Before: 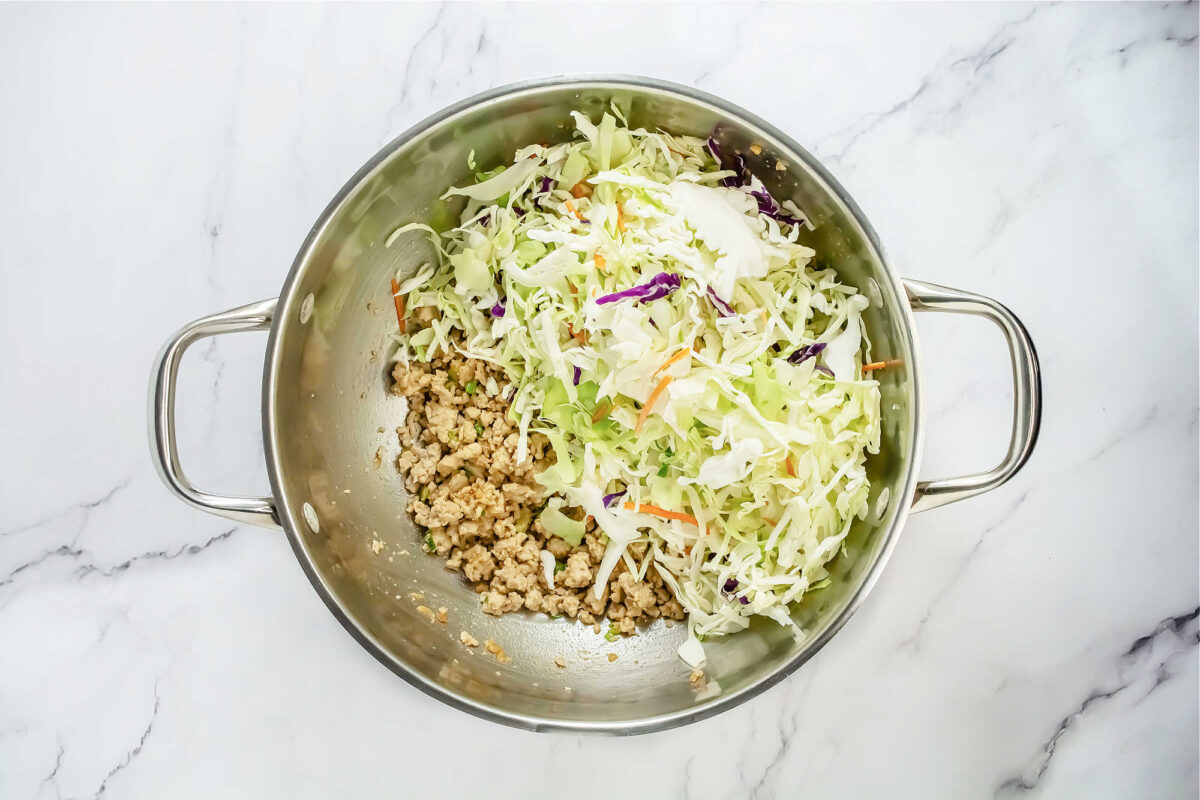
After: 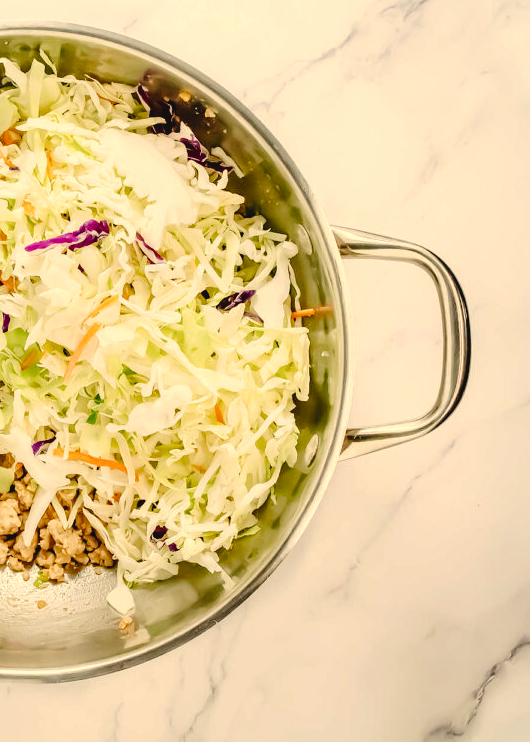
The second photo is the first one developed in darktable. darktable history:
tone curve: curves: ch0 [(0, 0) (0.003, 0.048) (0.011, 0.048) (0.025, 0.048) (0.044, 0.049) (0.069, 0.048) (0.1, 0.052) (0.136, 0.071) (0.177, 0.109) (0.224, 0.157) (0.277, 0.233) (0.335, 0.32) (0.399, 0.404) (0.468, 0.496) (0.543, 0.582) (0.623, 0.653) (0.709, 0.738) (0.801, 0.811) (0.898, 0.895) (1, 1)], preserve colors none
white balance: red 1.138, green 0.996, blue 0.812
crop: left 47.628%, top 6.643%, right 7.874%
